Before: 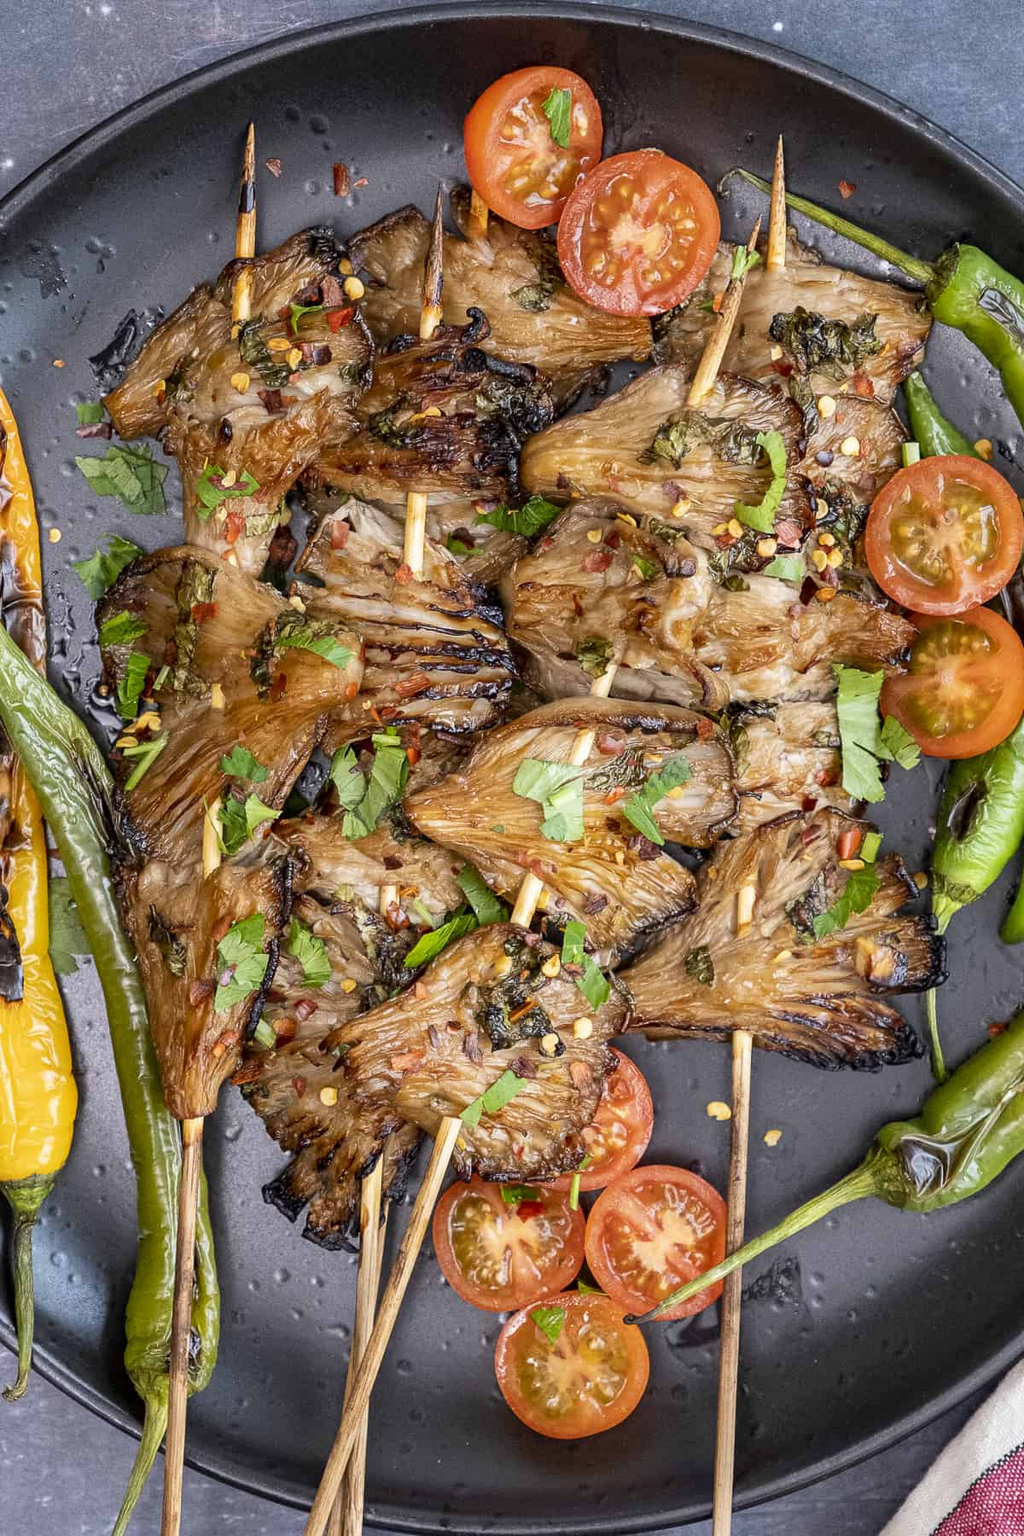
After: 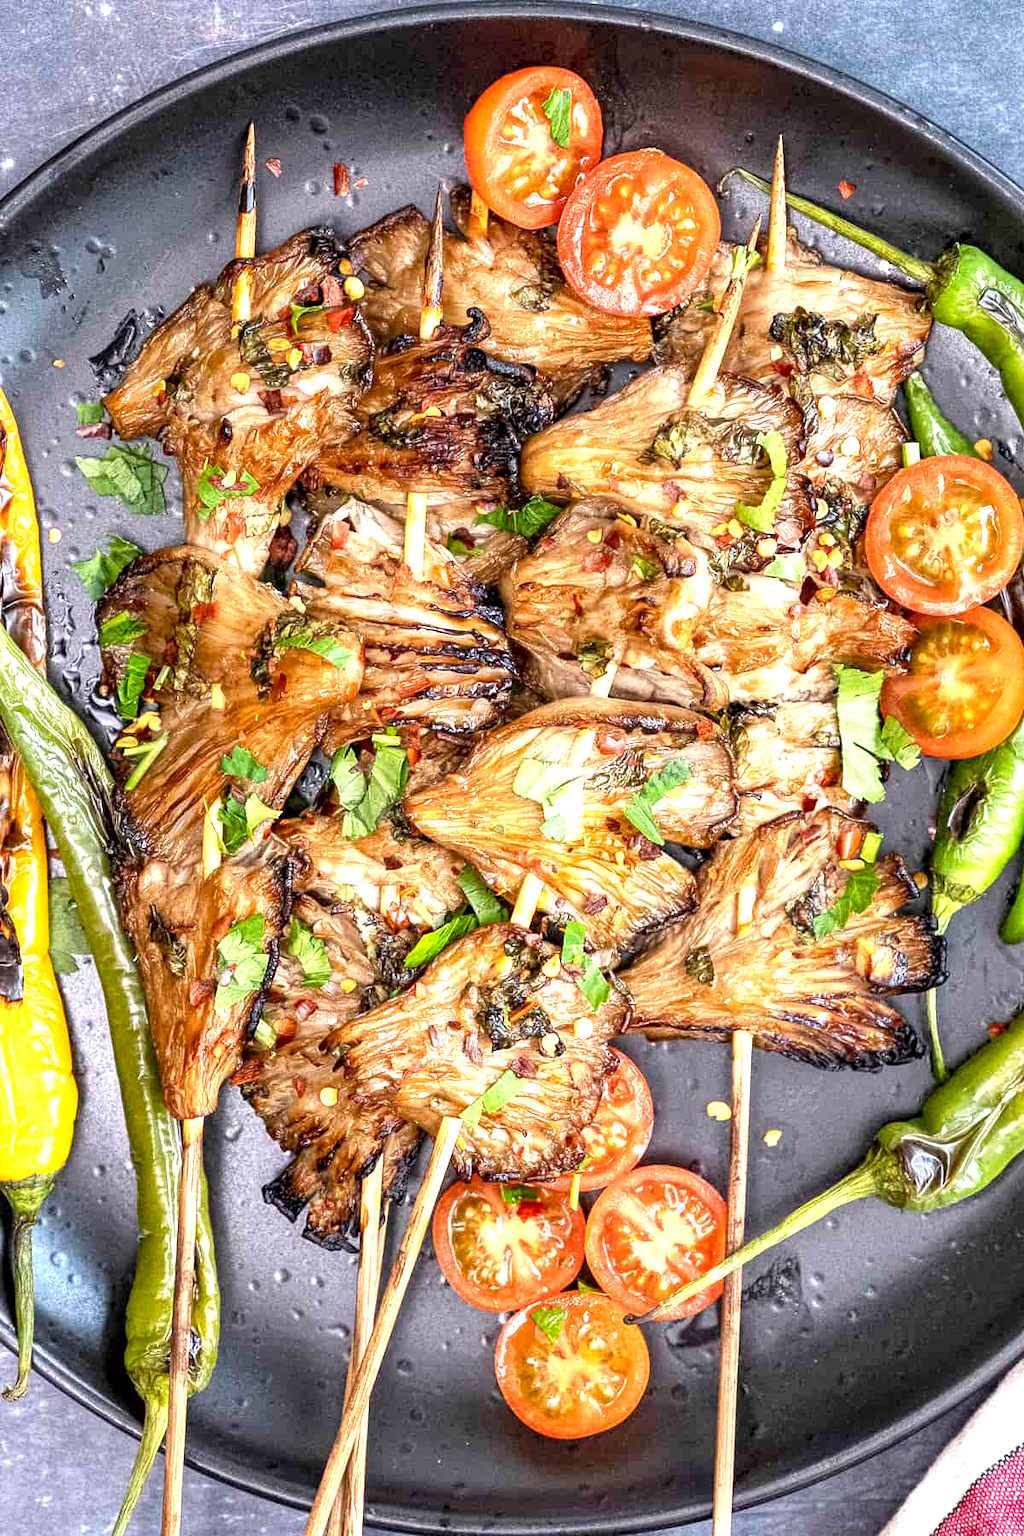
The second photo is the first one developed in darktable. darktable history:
exposure: black level correction 0, exposure 0.936 EV, compensate highlight preservation false
local contrast: highlights 97%, shadows 90%, detail 160%, midtone range 0.2
